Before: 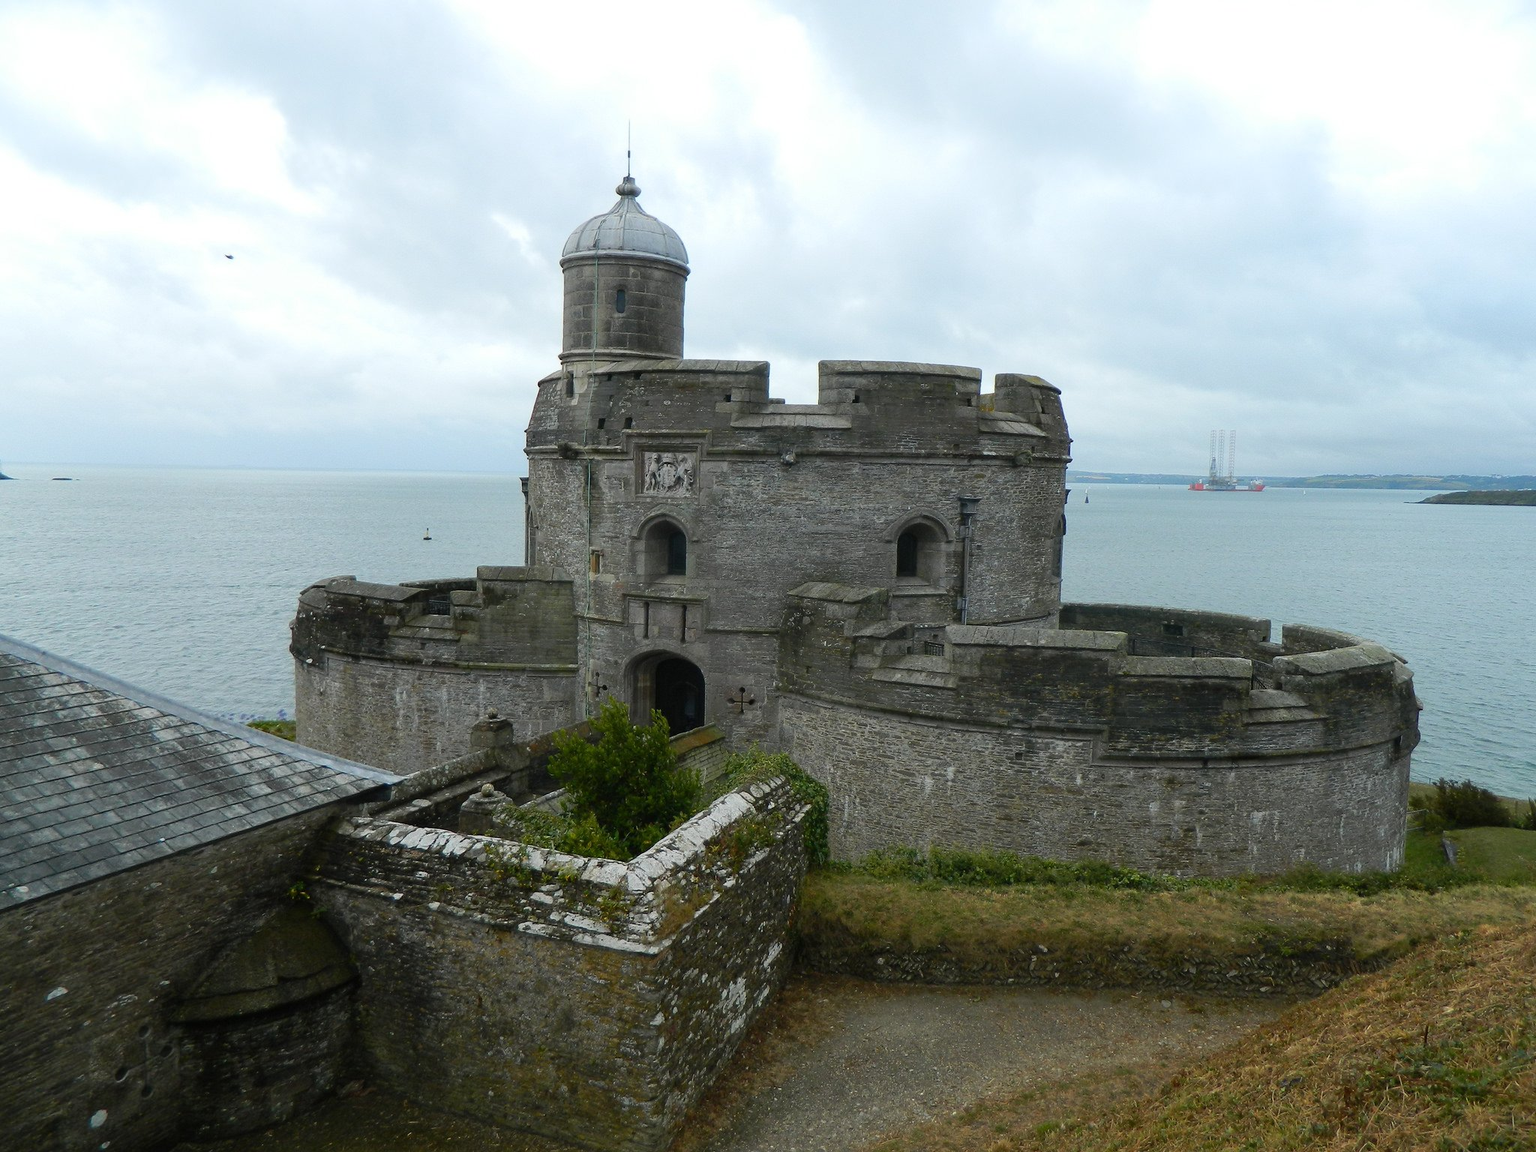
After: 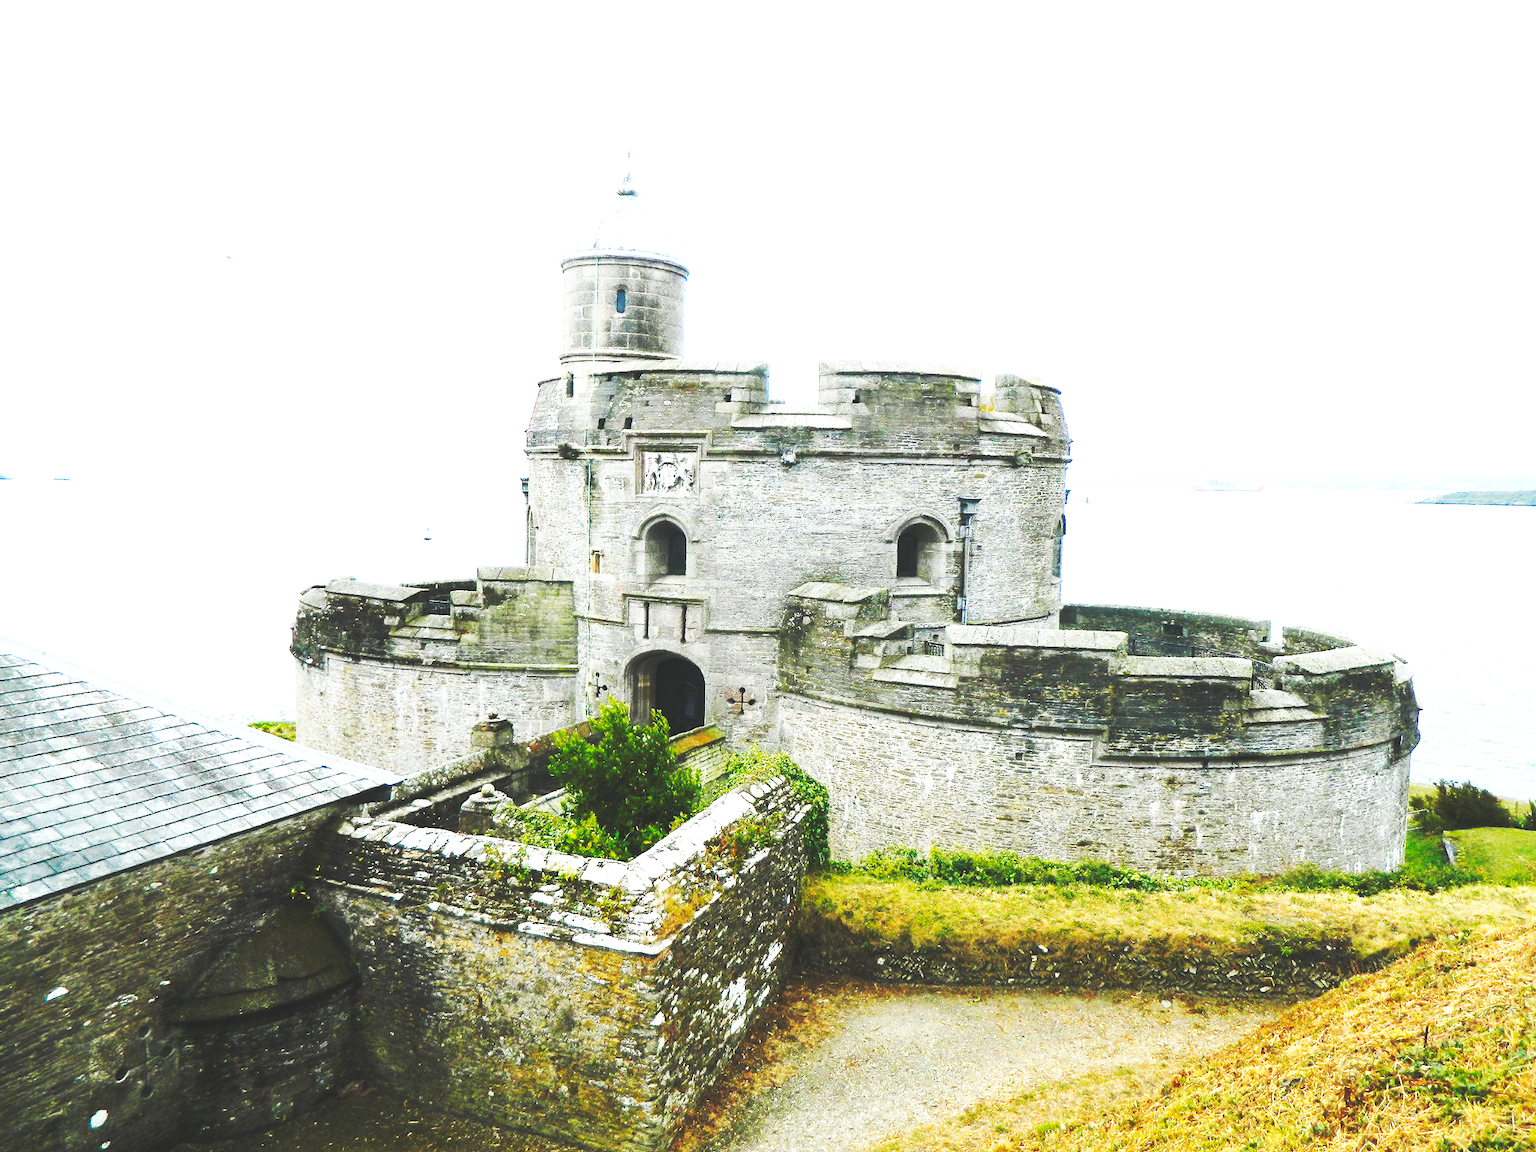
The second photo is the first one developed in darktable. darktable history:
exposure: black level correction 0, exposure 1.45 EV, compensate exposure bias true, compensate highlight preservation false
base curve: curves: ch0 [(0, 0.015) (0.085, 0.116) (0.134, 0.298) (0.19, 0.545) (0.296, 0.764) (0.599, 0.982) (1, 1)], preserve colors none
